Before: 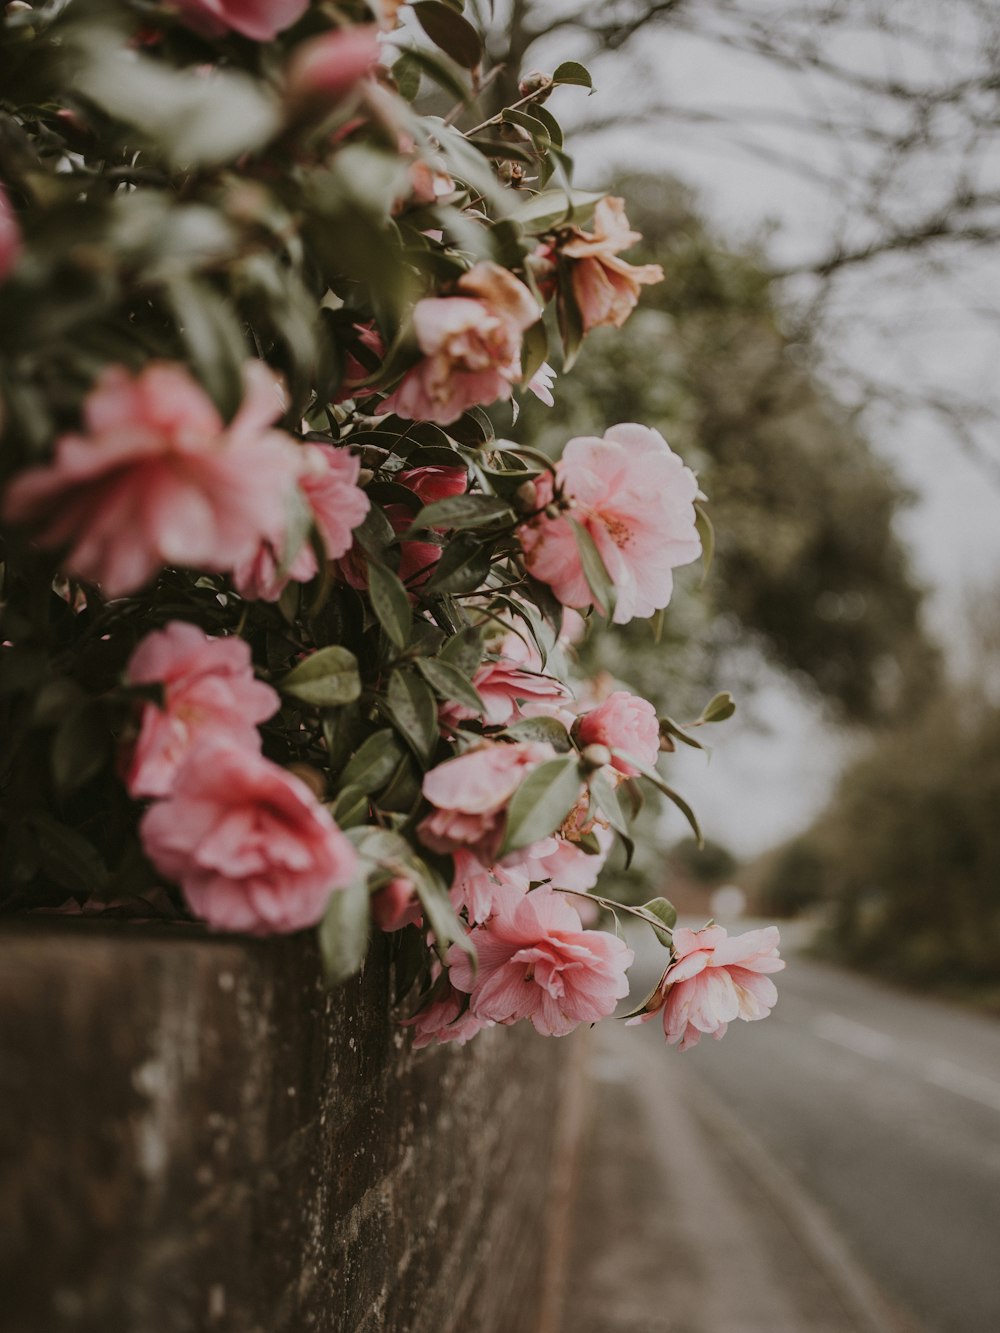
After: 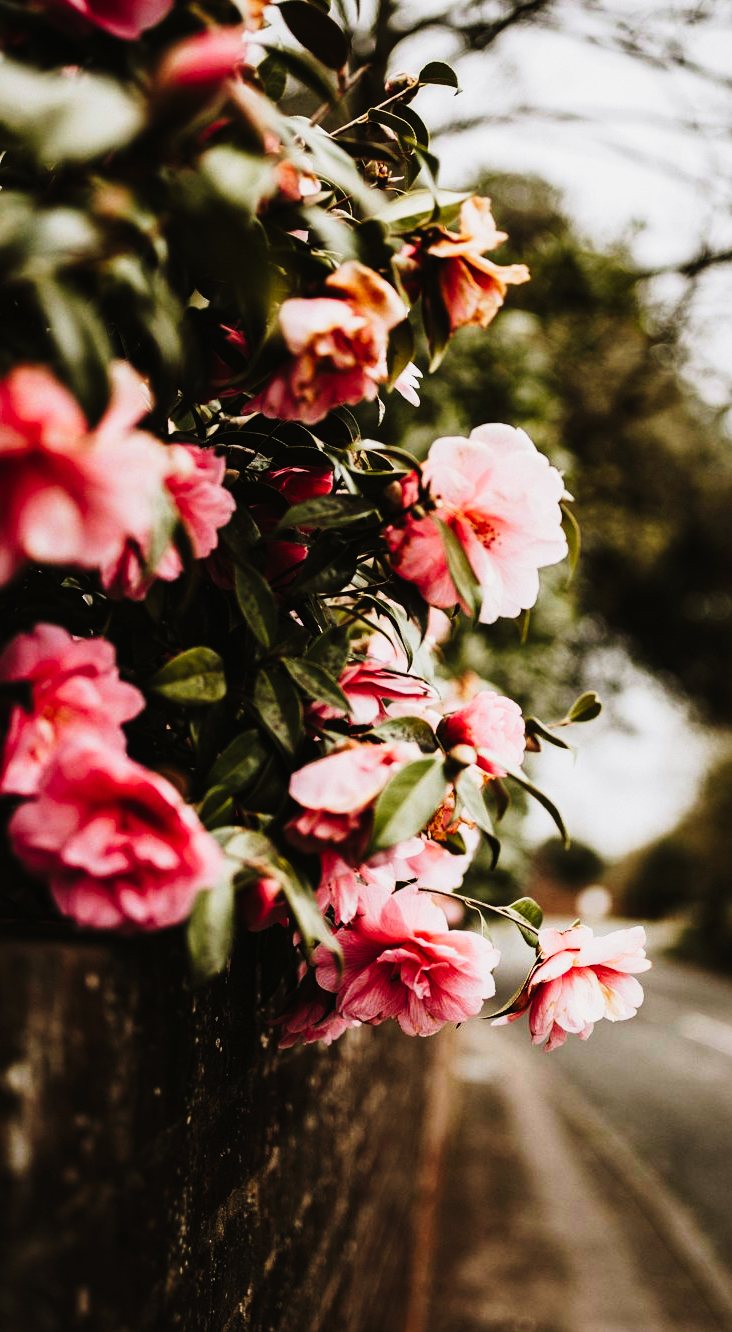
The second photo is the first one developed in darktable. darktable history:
crop: left 13.443%, right 13.31%
tone curve: curves: ch0 [(0, 0) (0.003, 0.006) (0.011, 0.008) (0.025, 0.011) (0.044, 0.015) (0.069, 0.019) (0.1, 0.023) (0.136, 0.03) (0.177, 0.042) (0.224, 0.065) (0.277, 0.103) (0.335, 0.177) (0.399, 0.294) (0.468, 0.463) (0.543, 0.639) (0.623, 0.805) (0.709, 0.909) (0.801, 0.967) (0.898, 0.989) (1, 1)], preserve colors none
